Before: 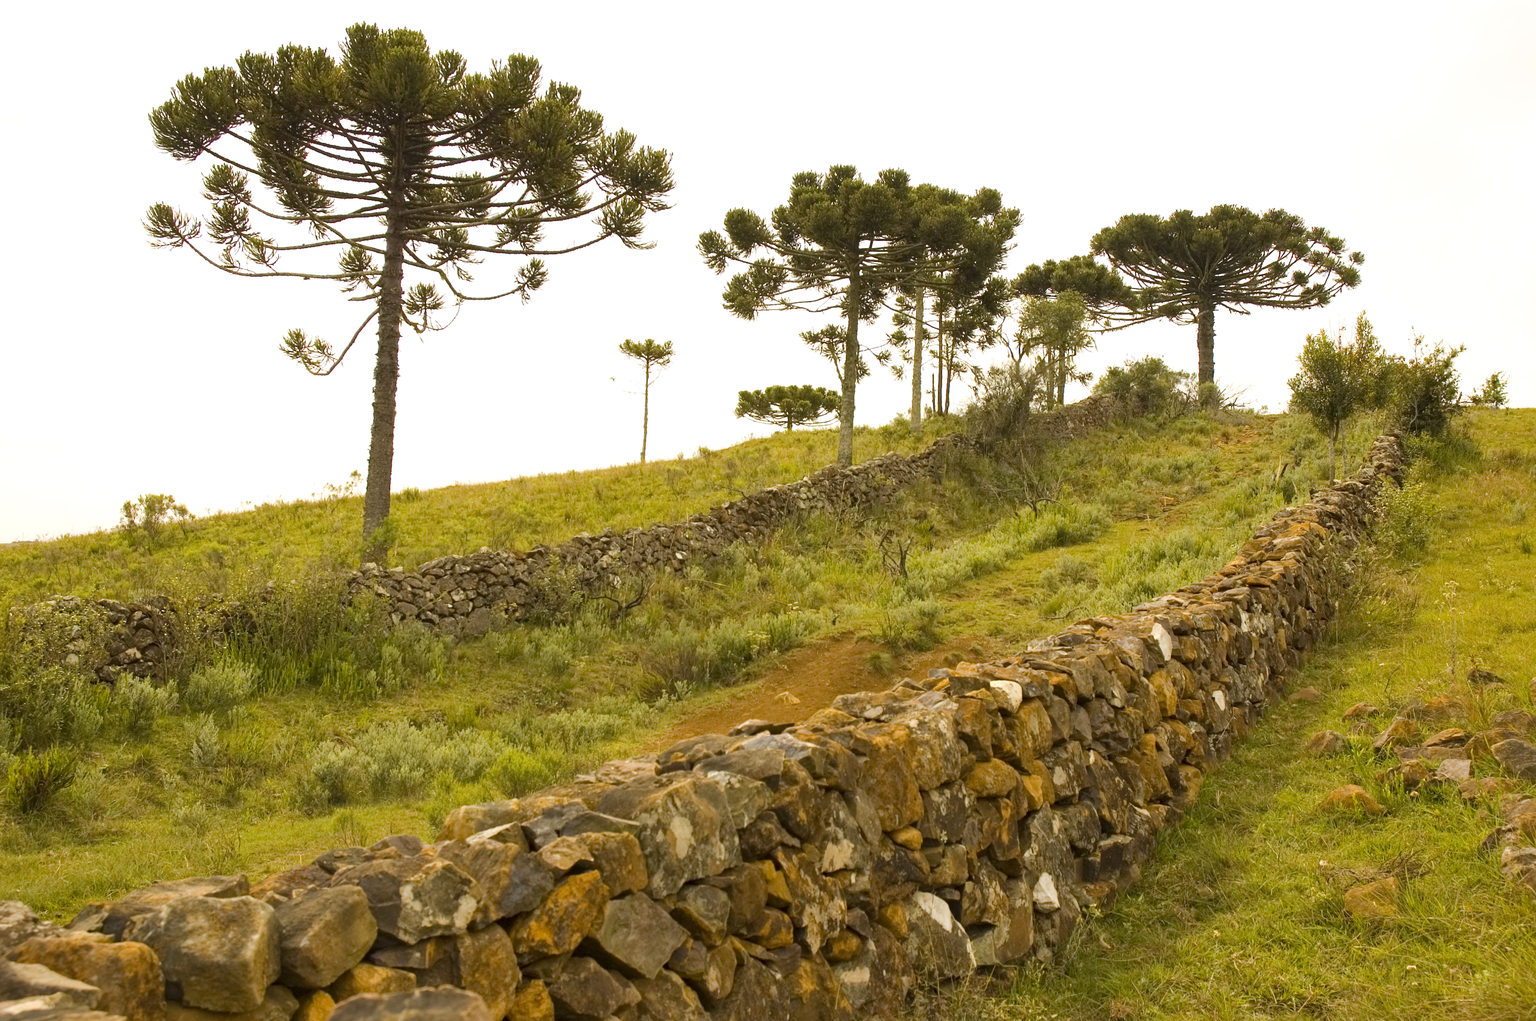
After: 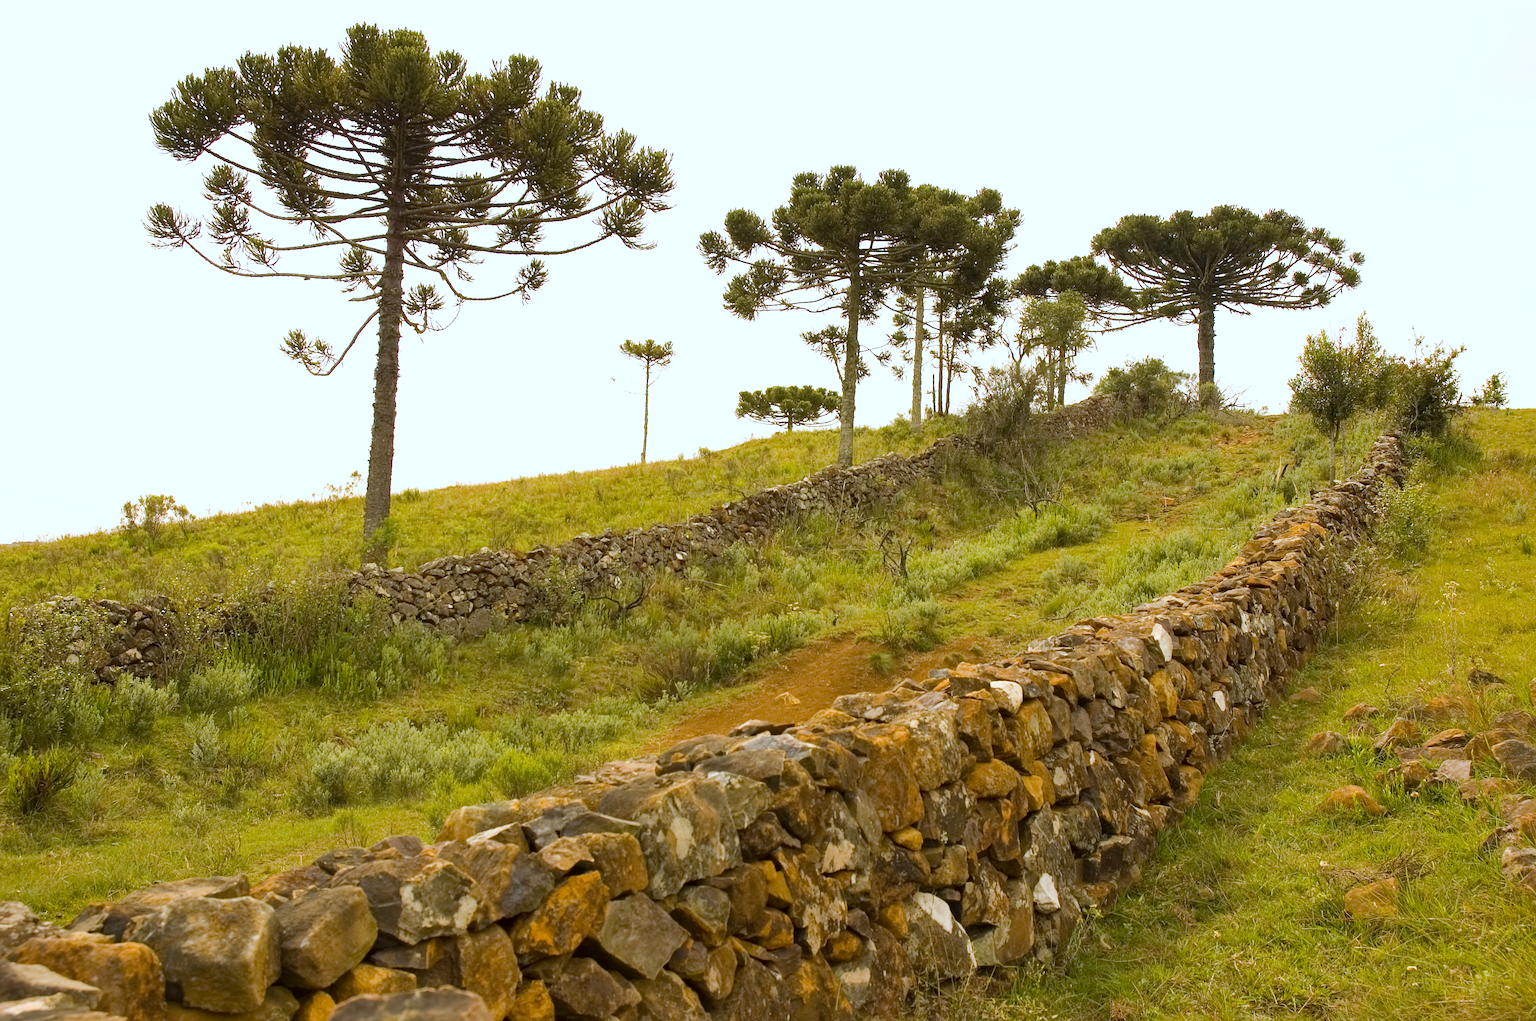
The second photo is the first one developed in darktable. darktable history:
white balance: red 0.954, blue 1.079
sharpen: amount 0.478
